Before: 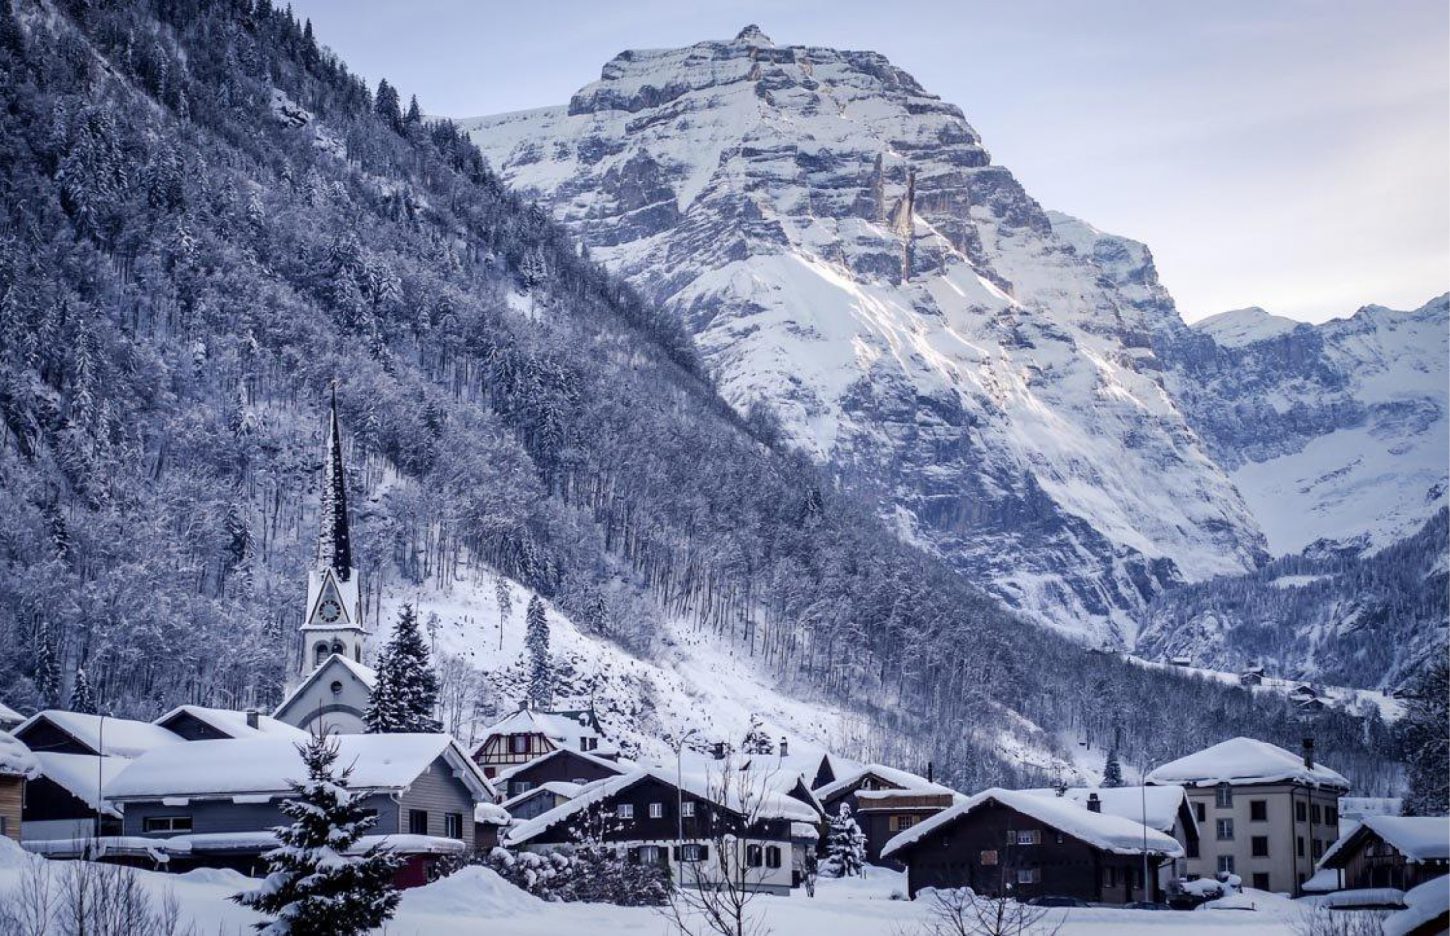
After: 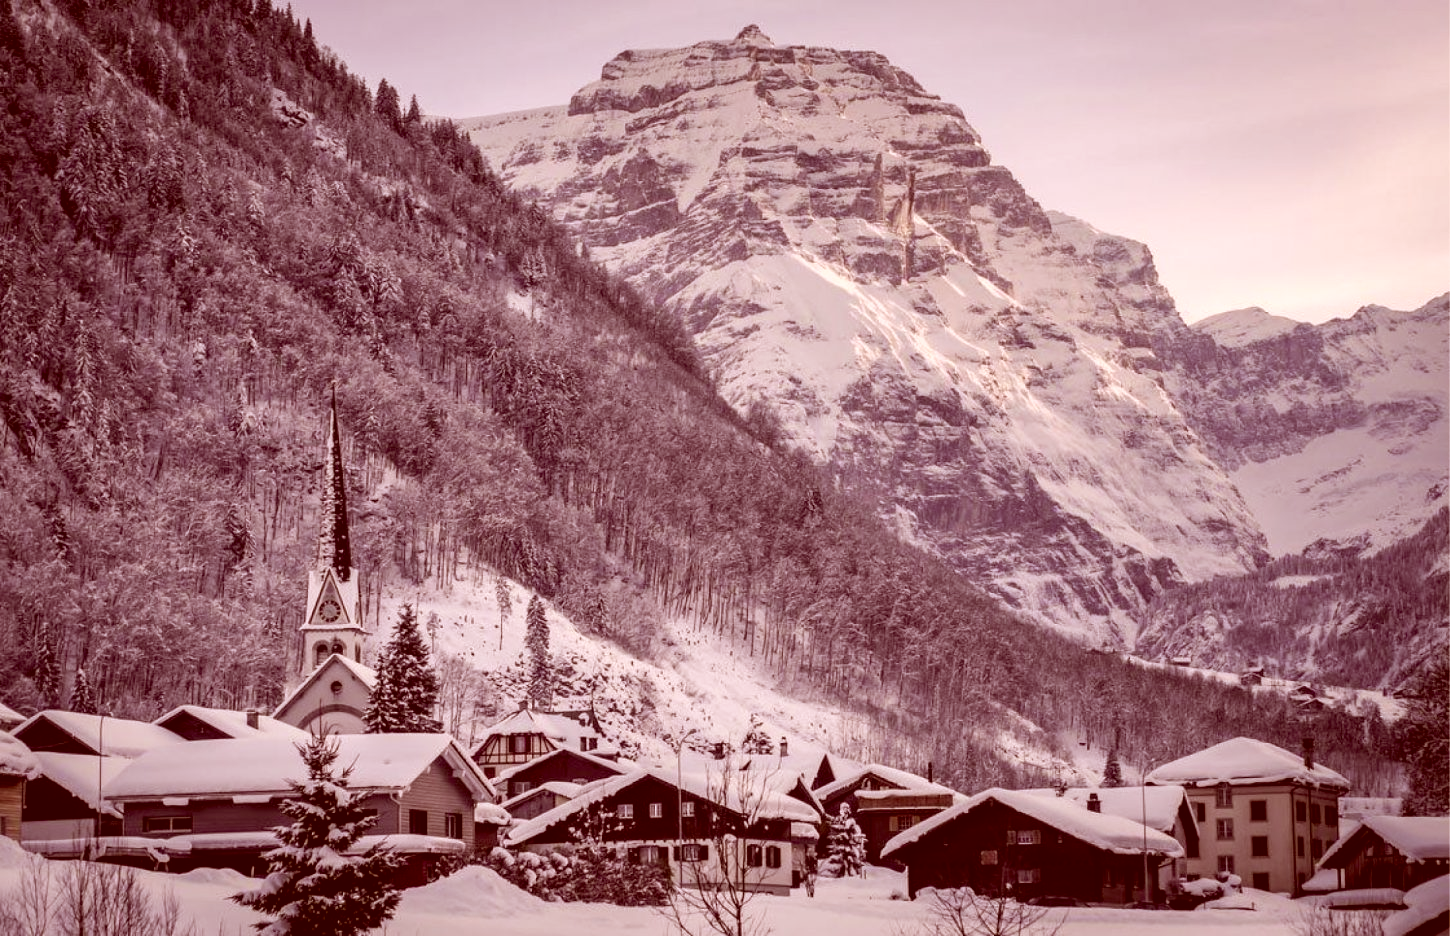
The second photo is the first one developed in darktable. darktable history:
color correction: highlights a* 9.29, highlights b* 8.71, shadows a* 39.67, shadows b* 39.47, saturation 0.768
exposure: compensate exposure bias true, compensate highlight preservation false
